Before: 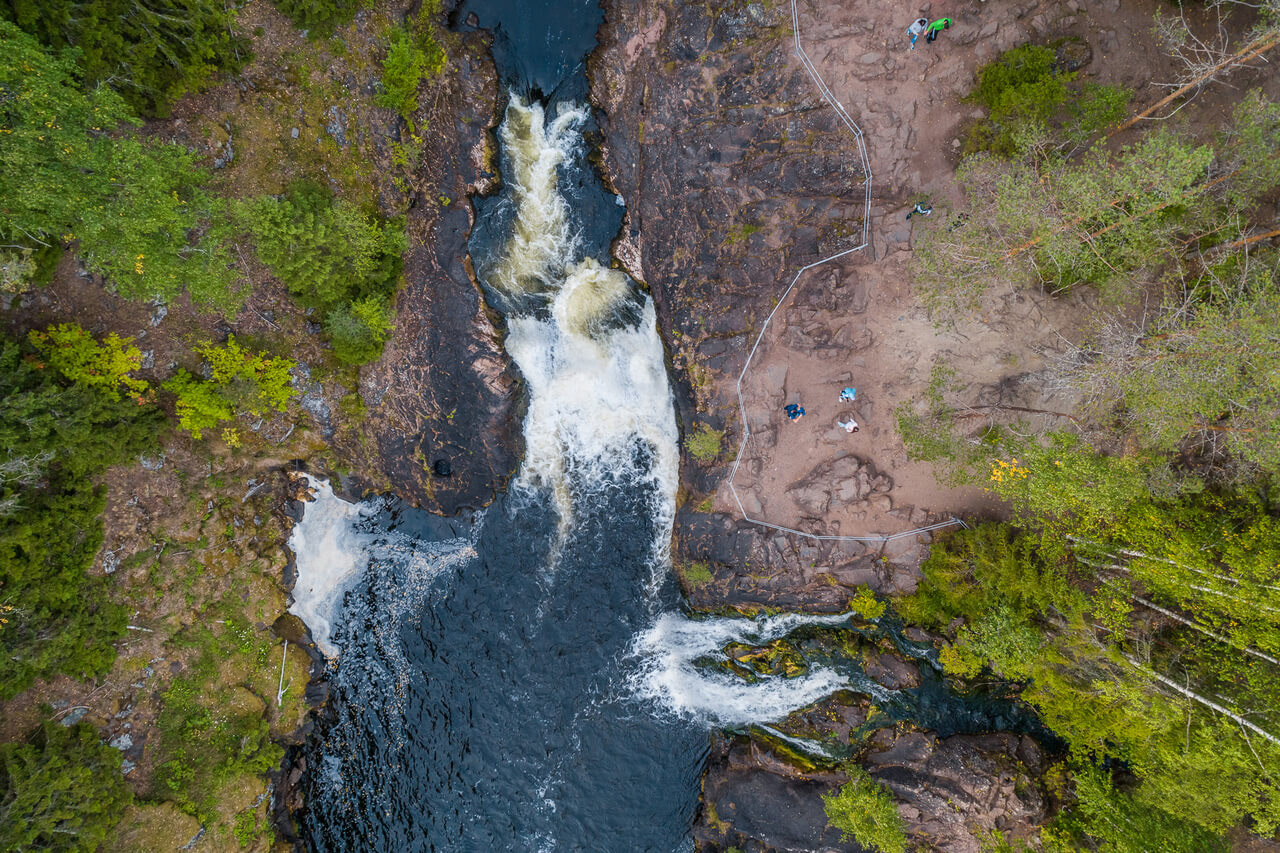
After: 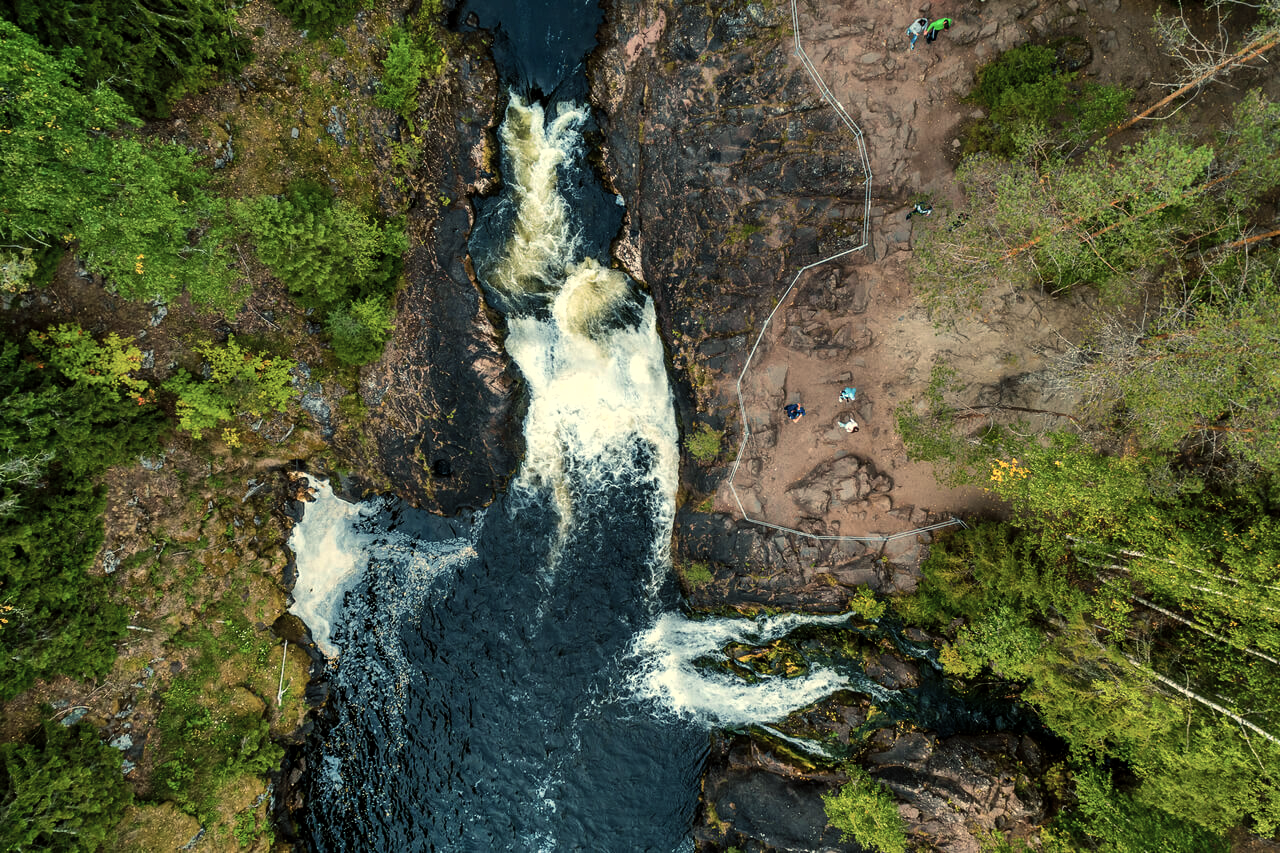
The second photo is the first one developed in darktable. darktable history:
color balance: mode lift, gamma, gain (sRGB), lift [1.014, 0.966, 0.918, 0.87], gamma [0.86, 0.734, 0.918, 0.976], gain [1.063, 1.13, 1.063, 0.86]
white balance: red 0.967, blue 1.049
shadows and highlights: low approximation 0.01, soften with gaussian
contrast brightness saturation: saturation -0.17
